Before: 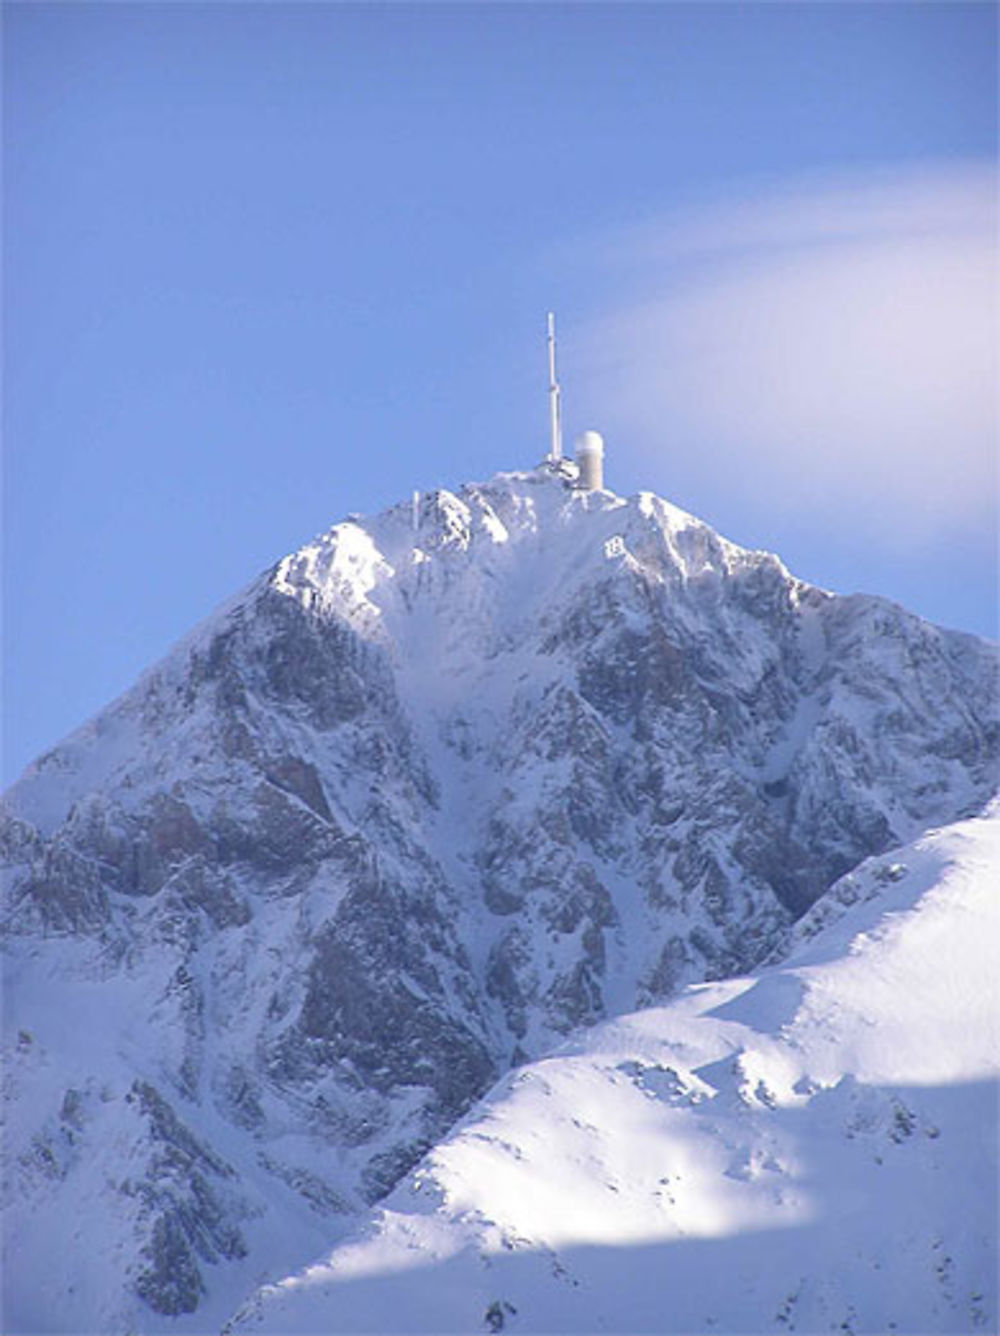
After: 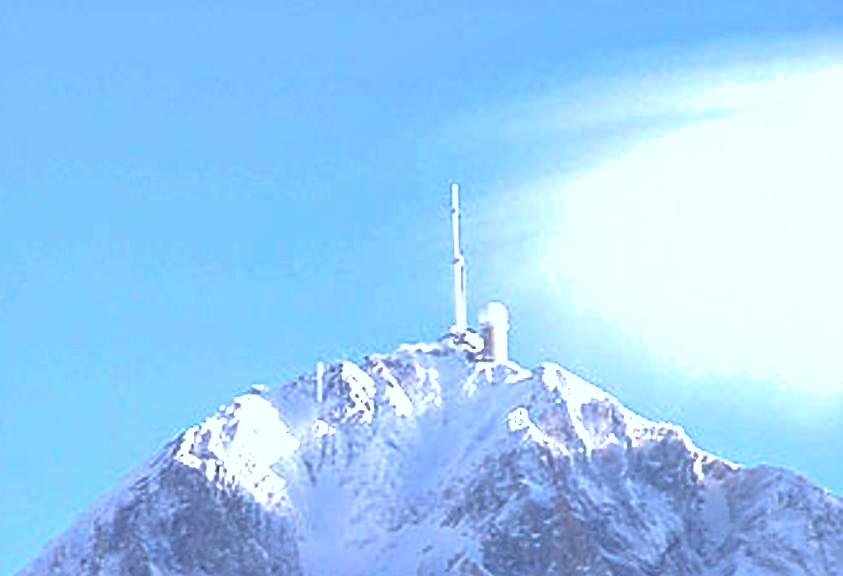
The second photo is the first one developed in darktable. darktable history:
color correction: highlights a* -3.54, highlights b* -6.66, shadows a* 3, shadows b* 5.47
crop and rotate: left 9.664%, top 9.608%, right 6.024%, bottom 47.23%
sharpen: on, module defaults
exposure: black level correction 0, exposure 1.587 EV, compensate highlight preservation false
tone equalizer: -8 EV -0.002 EV, -7 EV 0.005 EV, -6 EV -0.031 EV, -5 EV 0.019 EV, -4 EV -0.016 EV, -3 EV 0.028 EV, -2 EV -0.072 EV, -1 EV -0.298 EV, +0 EV -0.56 EV
shadows and highlights: on, module defaults
